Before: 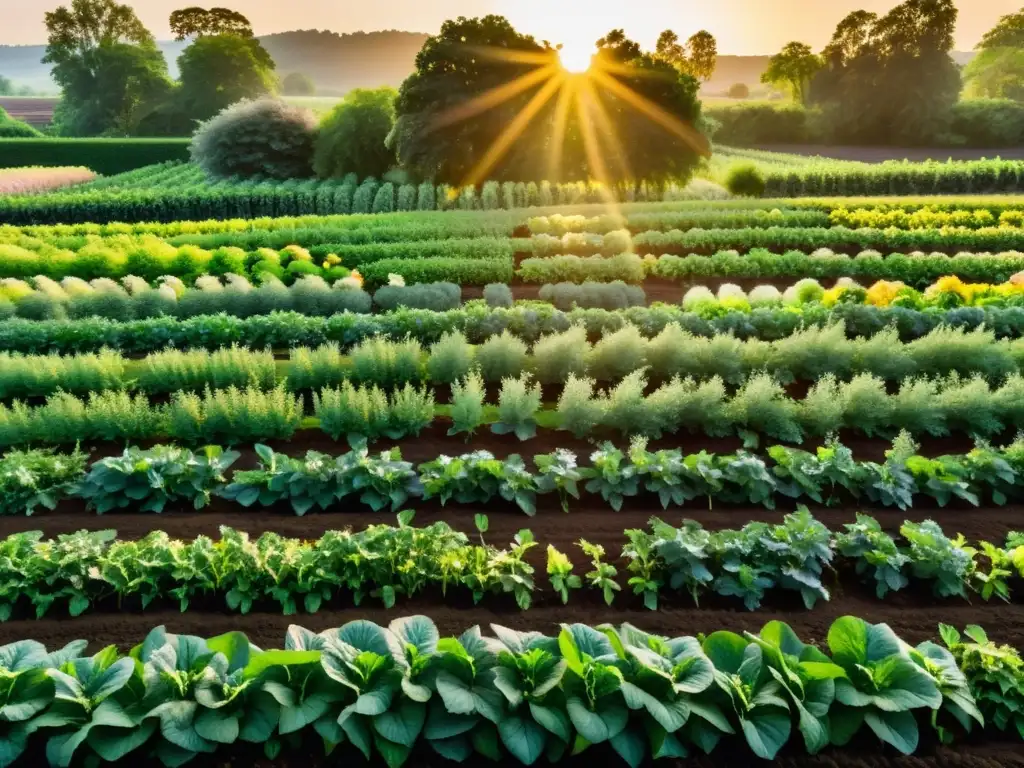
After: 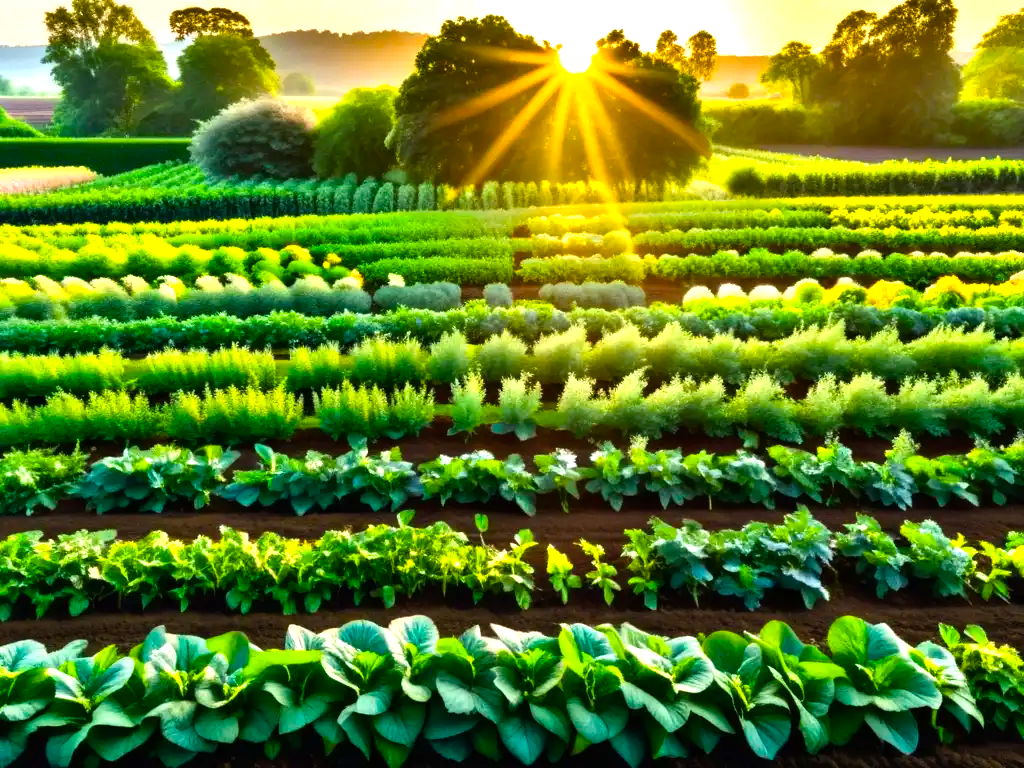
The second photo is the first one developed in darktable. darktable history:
exposure: black level correction 0, exposure 0.5 EV, compensate highlight preservation false
color balance rgb: linear chroma grading › global chroma 50%, perceptual saturation grading › global saturation 2.34%, global vibrance 6.64%, contrast 12.71%, saturation formula JzAzBz (2021)
